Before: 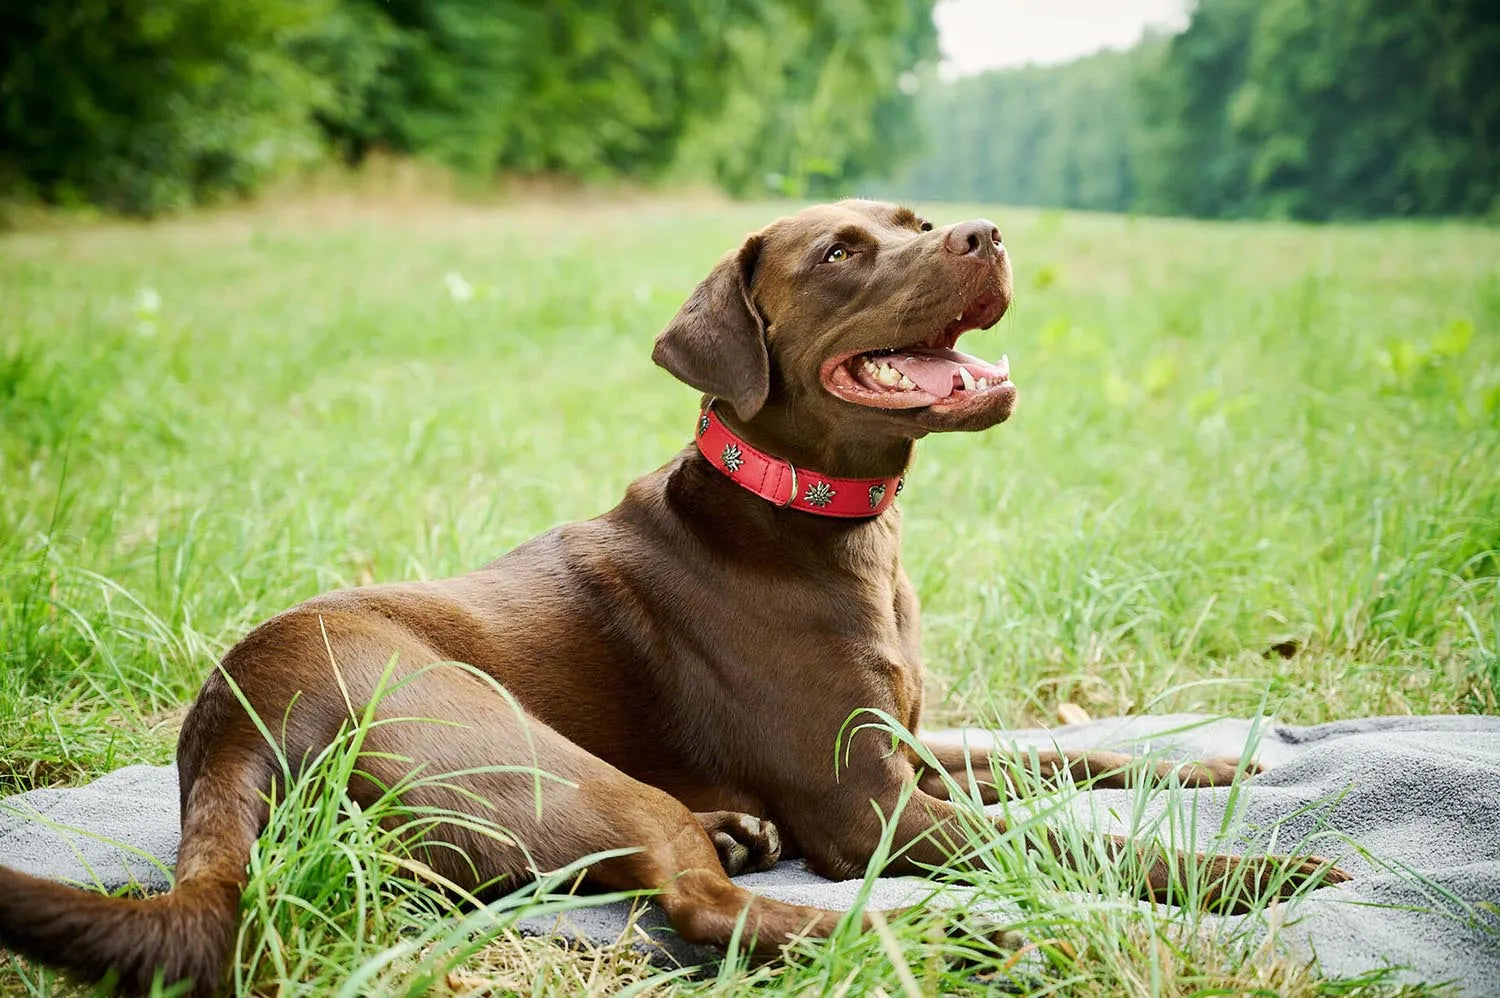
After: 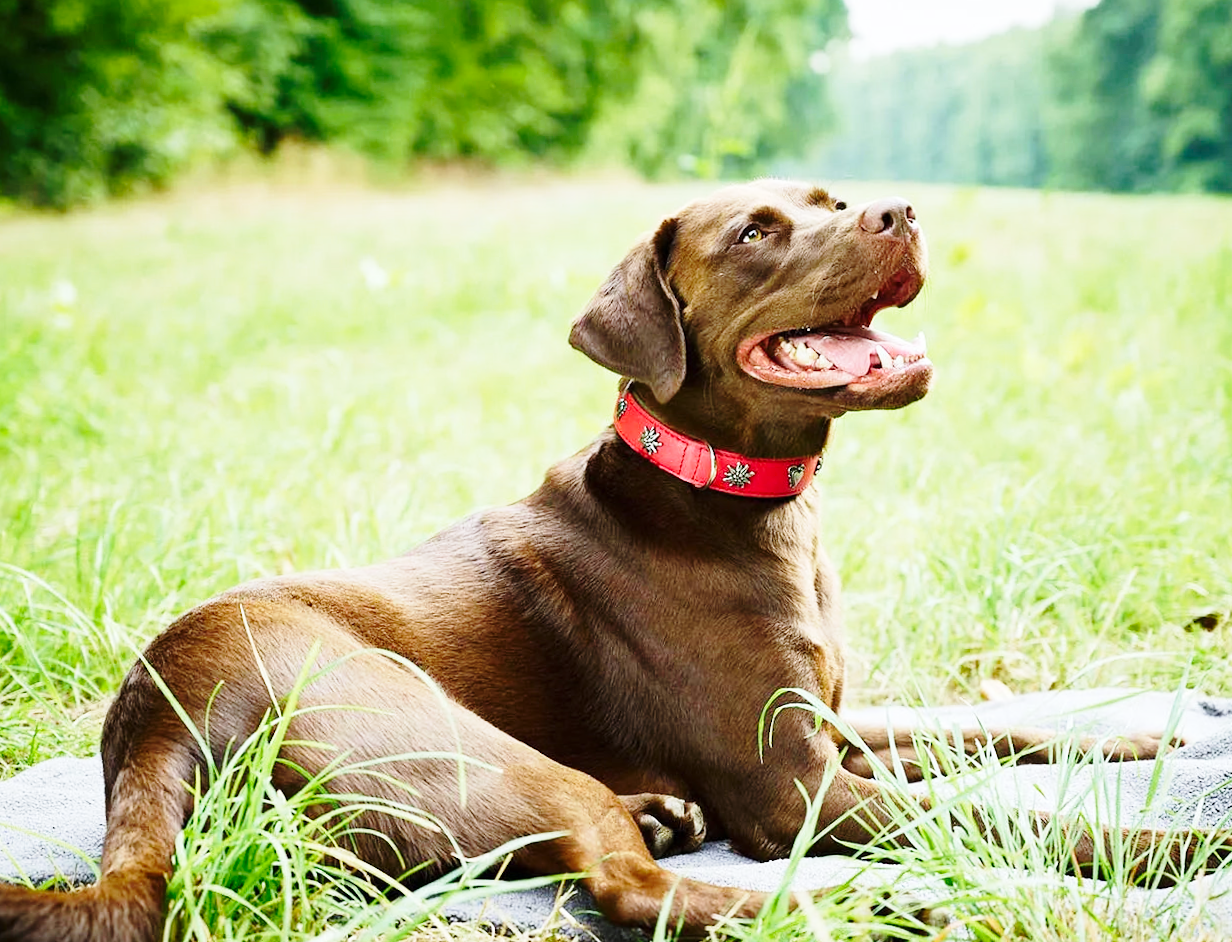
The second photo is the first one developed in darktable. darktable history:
base curve: curves: ch0 [(0, 0) (0.028, 0.03) (0.121, 0.232) (0.46, 0.748) (0.859, 0.968) (1, 1)], preserve colors none
white balance: red 0.976, blue 1.04
crop and rotate: angle 1°, left 4.281%, top 0.642%, right 11.383%, bottom 2.486%
